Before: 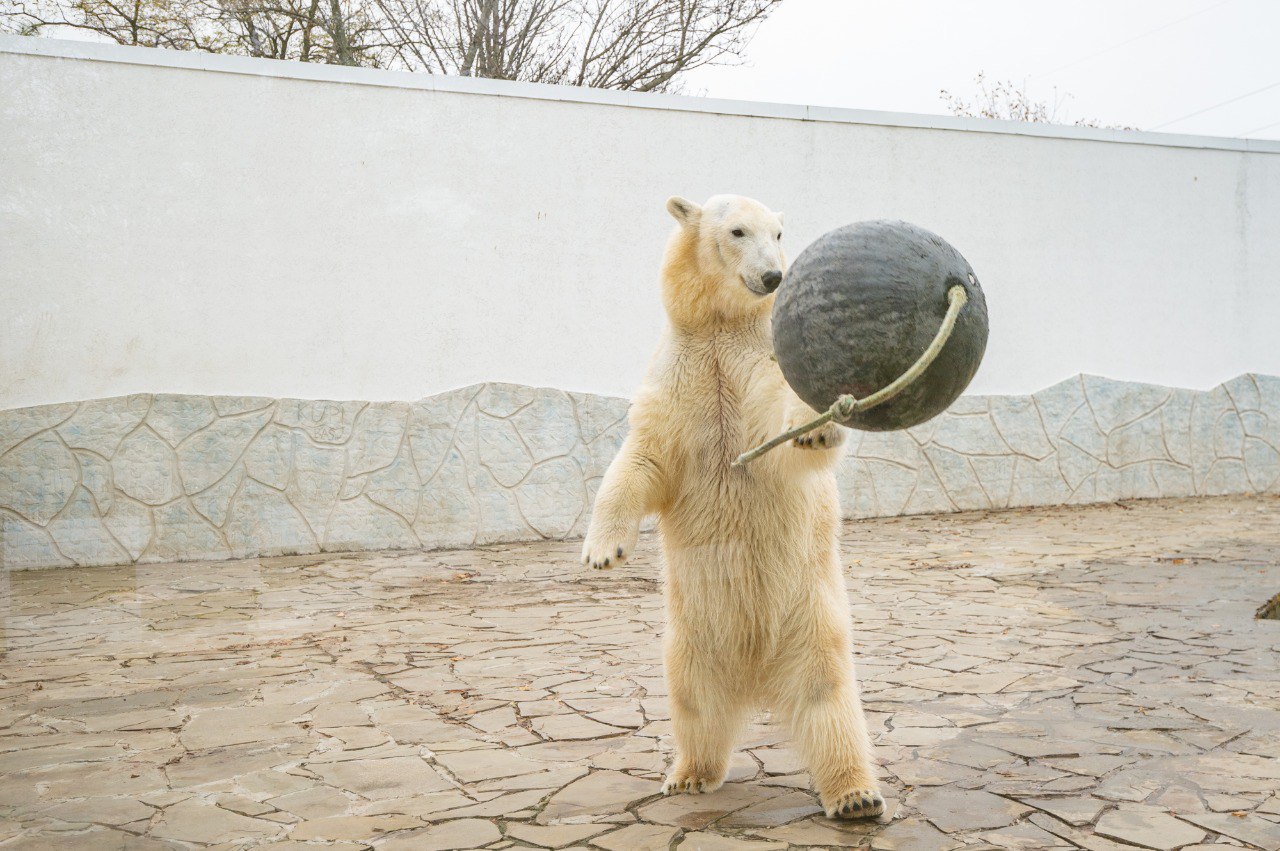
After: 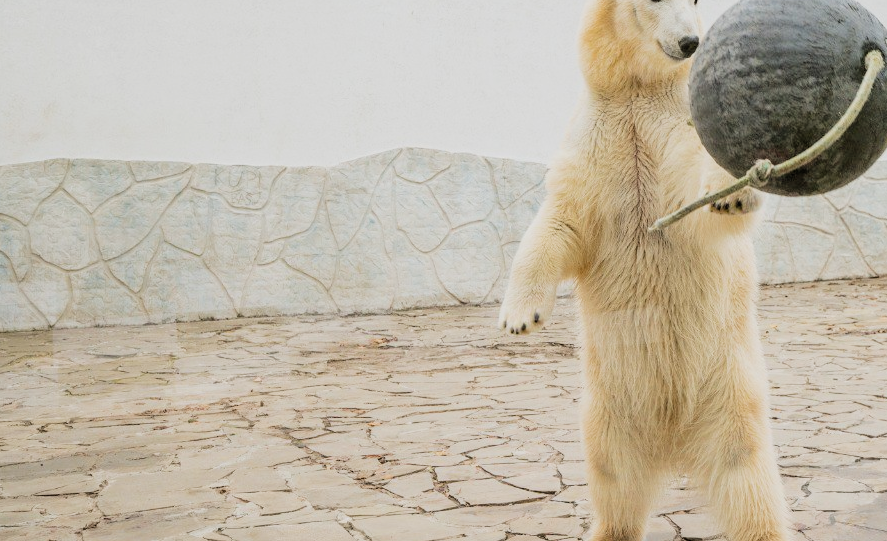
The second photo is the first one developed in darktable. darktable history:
crop: left 6.488%, top 27.668%, right 24.183%, bottom 8.656%
filmic rgb: black relative exposure -5 EV, hardness 2.88, contrast 1.3, highlights saturation mix -30%
